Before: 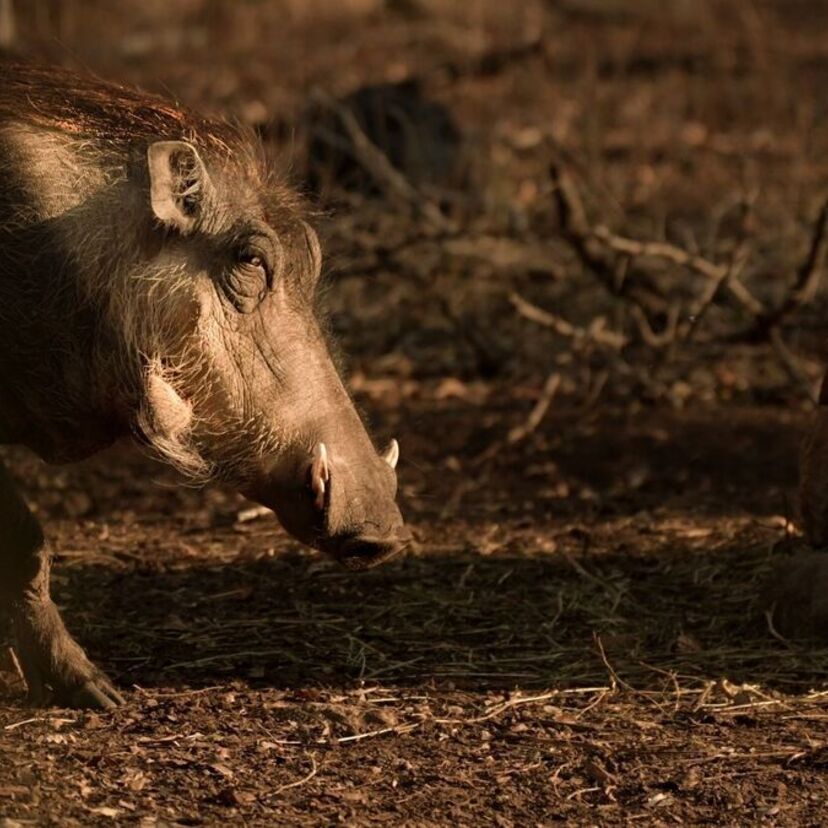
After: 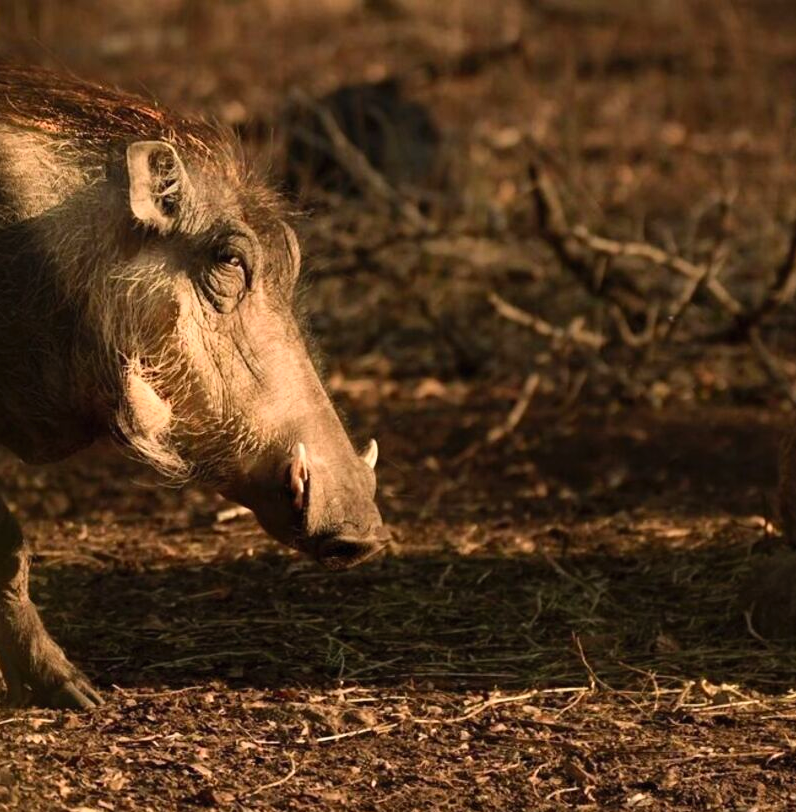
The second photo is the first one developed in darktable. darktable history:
crop and rotate: left 2.613%, right 1.204%, bottom 1.85%
contrast brightness saturation: contrast 0.205, brightness 0.158, saturation 0.228
